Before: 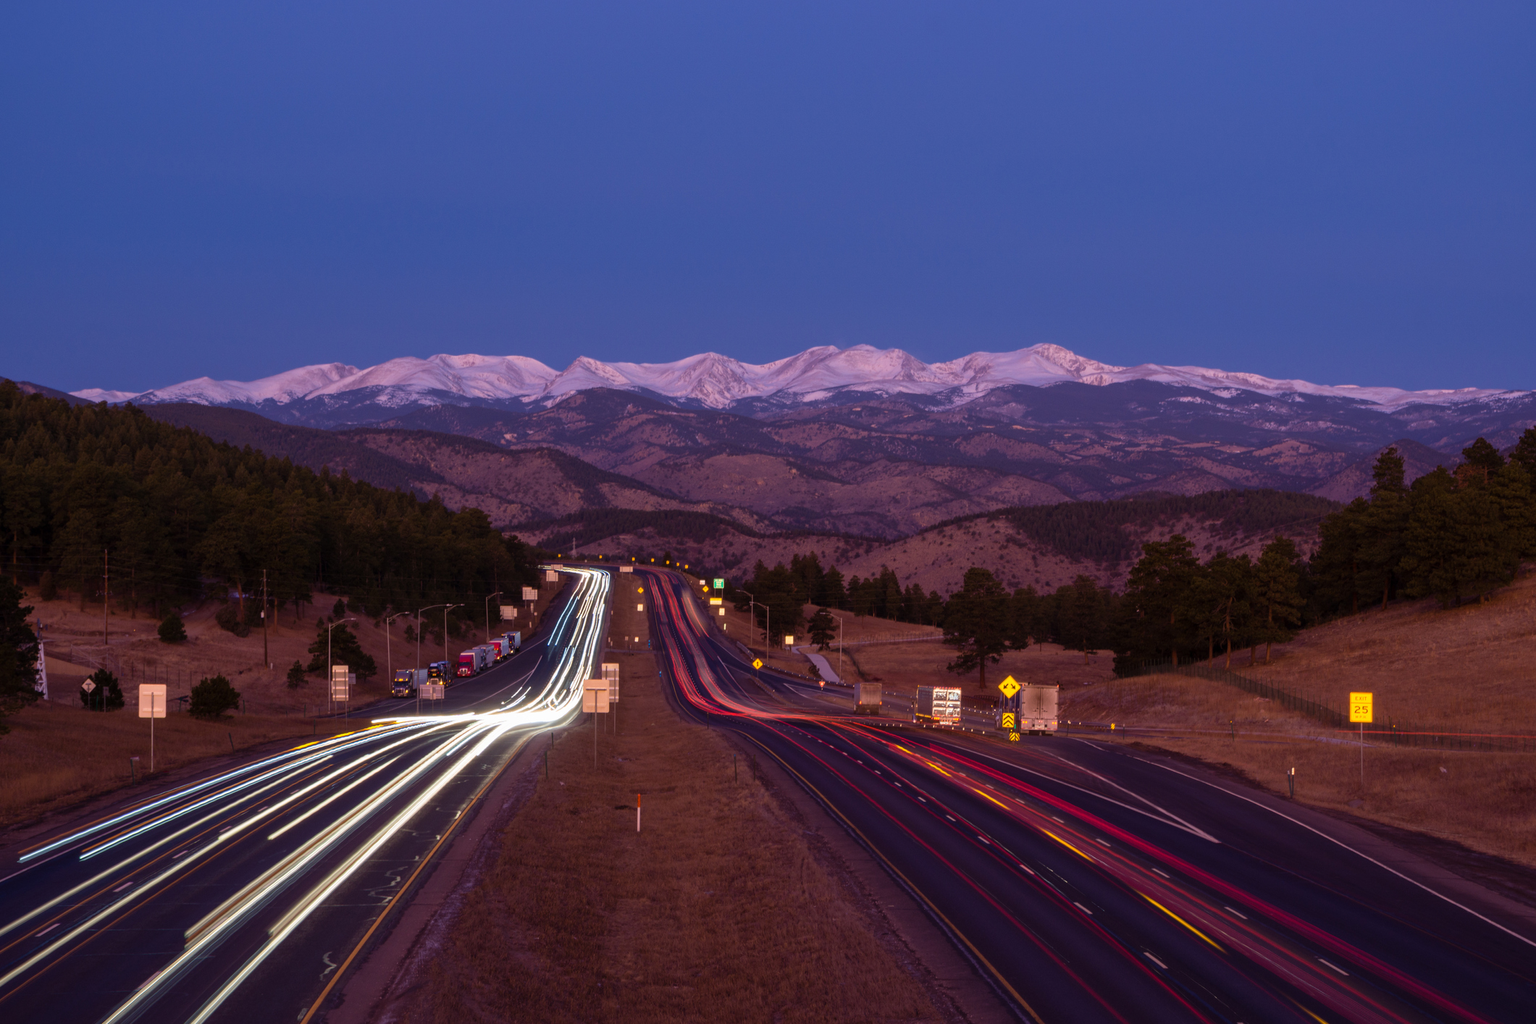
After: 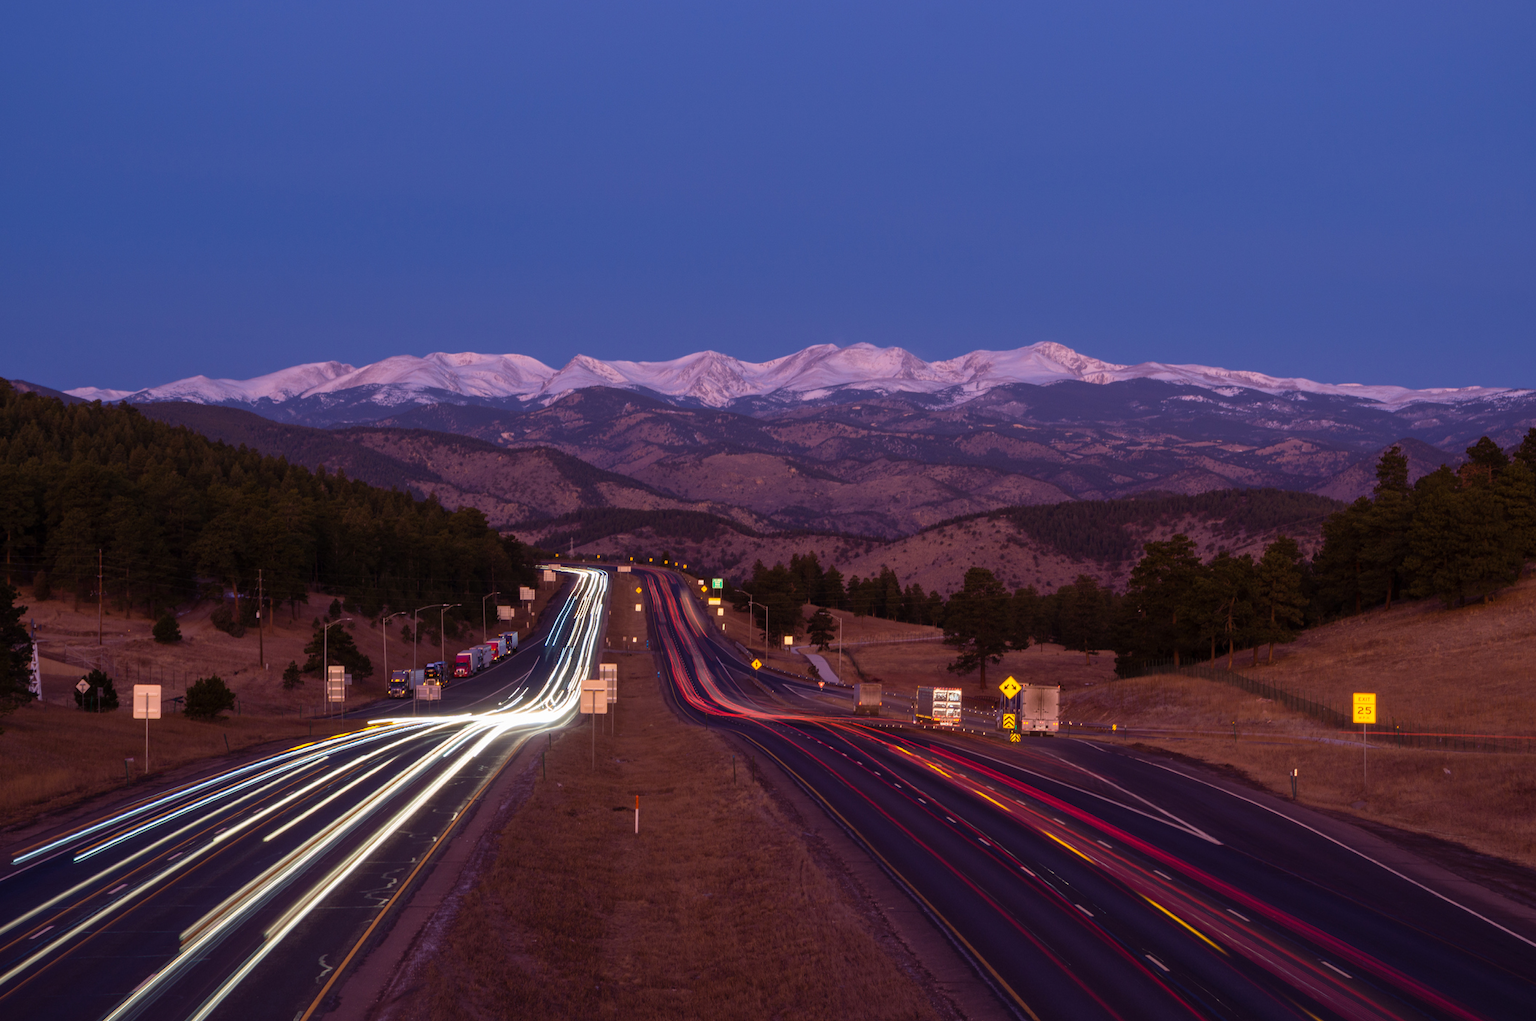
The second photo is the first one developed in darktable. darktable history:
crop: left 0.434%, top 0.485%, right 0.244%, bottom 0.386%
white balance: emerald 1
